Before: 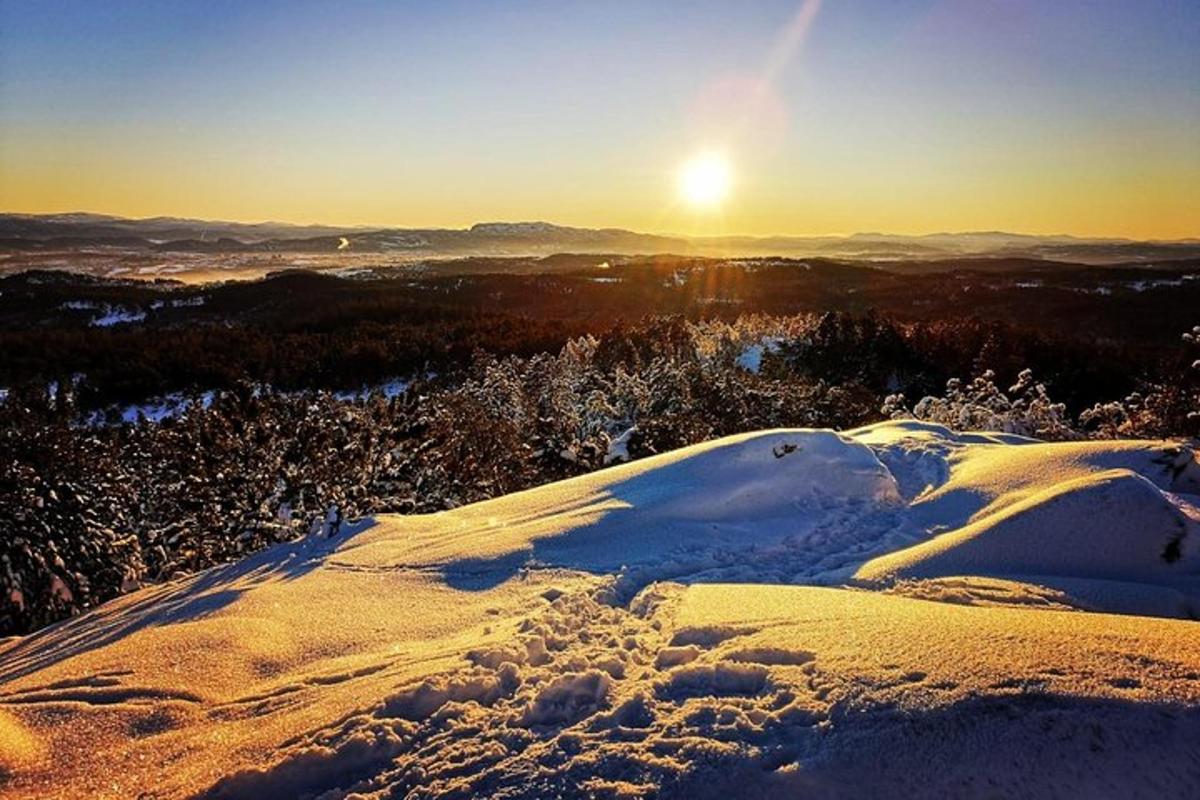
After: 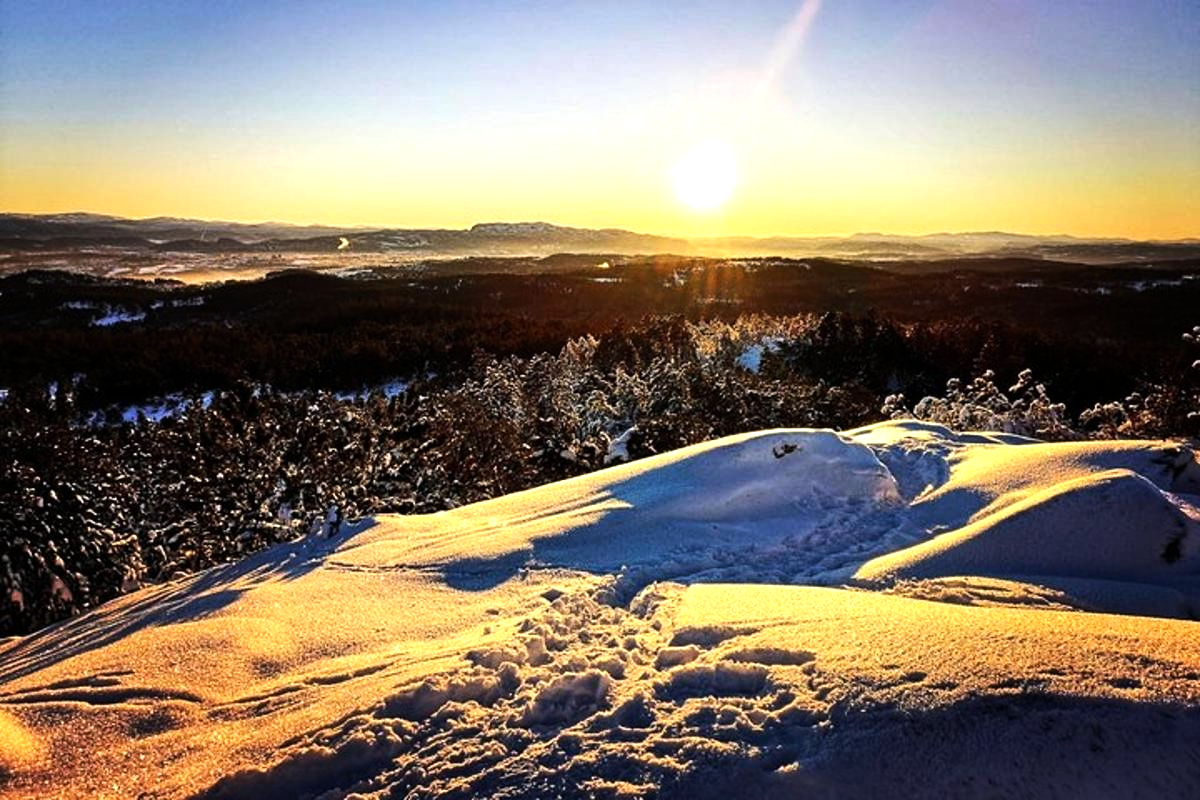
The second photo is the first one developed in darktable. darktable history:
tone equalizer: -8 EV -0.785 EV, -7 EV -0.689 EV, -6 EV -0.587 EV, -5 EV -0.414 EV, -3 EV 0.372 EV, -2 EV 0.6 EV, -1 EV 0.69 EV, +0 EV 0.739 EV, edges refinement/feathering 500, mask exposure compensation -1.57 EV, preserve details no
